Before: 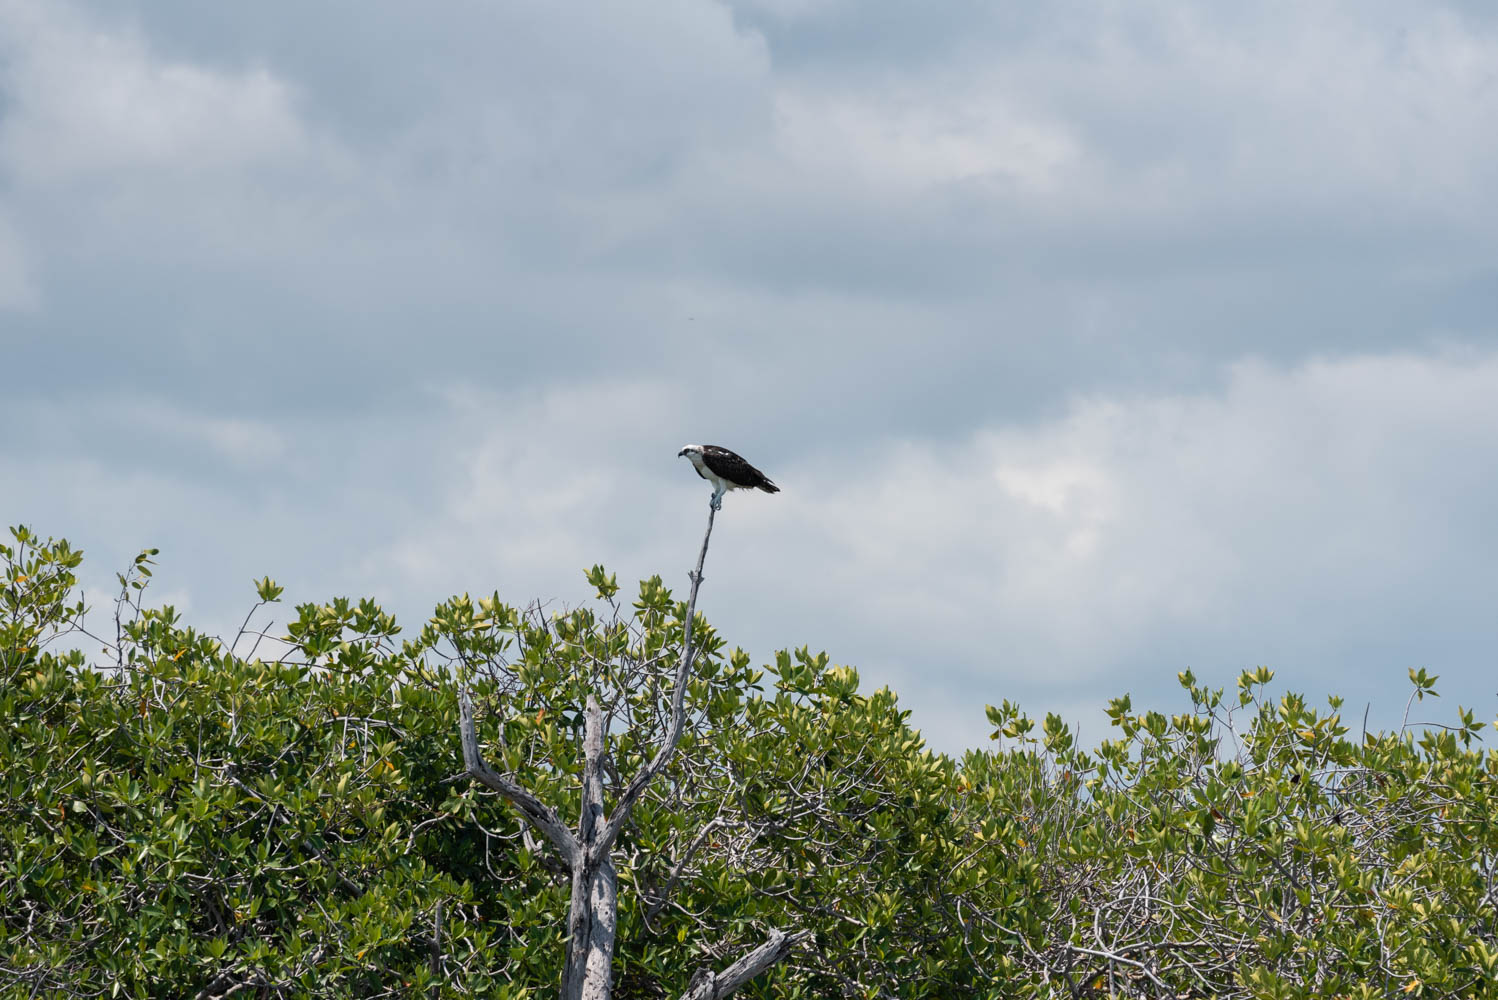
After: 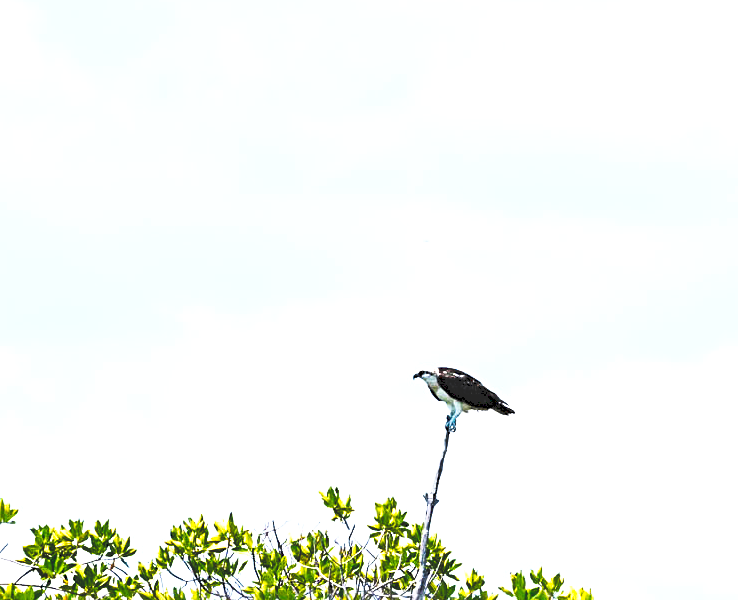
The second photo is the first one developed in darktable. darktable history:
sharpen: radius 3.965
tone curve: curves: ch0 [(0, 0) (0.003, 0.147) (0.011, 0.147) (0.025, 0.147) (0.044, 0.147) (0.069, 0.147) (0.1, 0.15) (0.136, 0.158) (0.177, 0.174) (0.224, 0.198) (0.277, 0.241) (0.335, 0.292) (0.399, 0.361) (0.468, 0.452) (0.543, 0.568) (0.623, 0.679) (0.709, 0.793) (0.801, 0.886) (0.898, 0.966) (1, 1)], preserve colors none
crop: left 17.742%, top 7.813%, right 32.93%, bottom 32.153%
exposure: black level correction 0, exposure 1.106 EV, compensate highlight preservation false
color balance rgb: highlights gain › luminance 17.475%, perceptual saturation grading › global saturation 39.344%, global vibrance 25.12%
